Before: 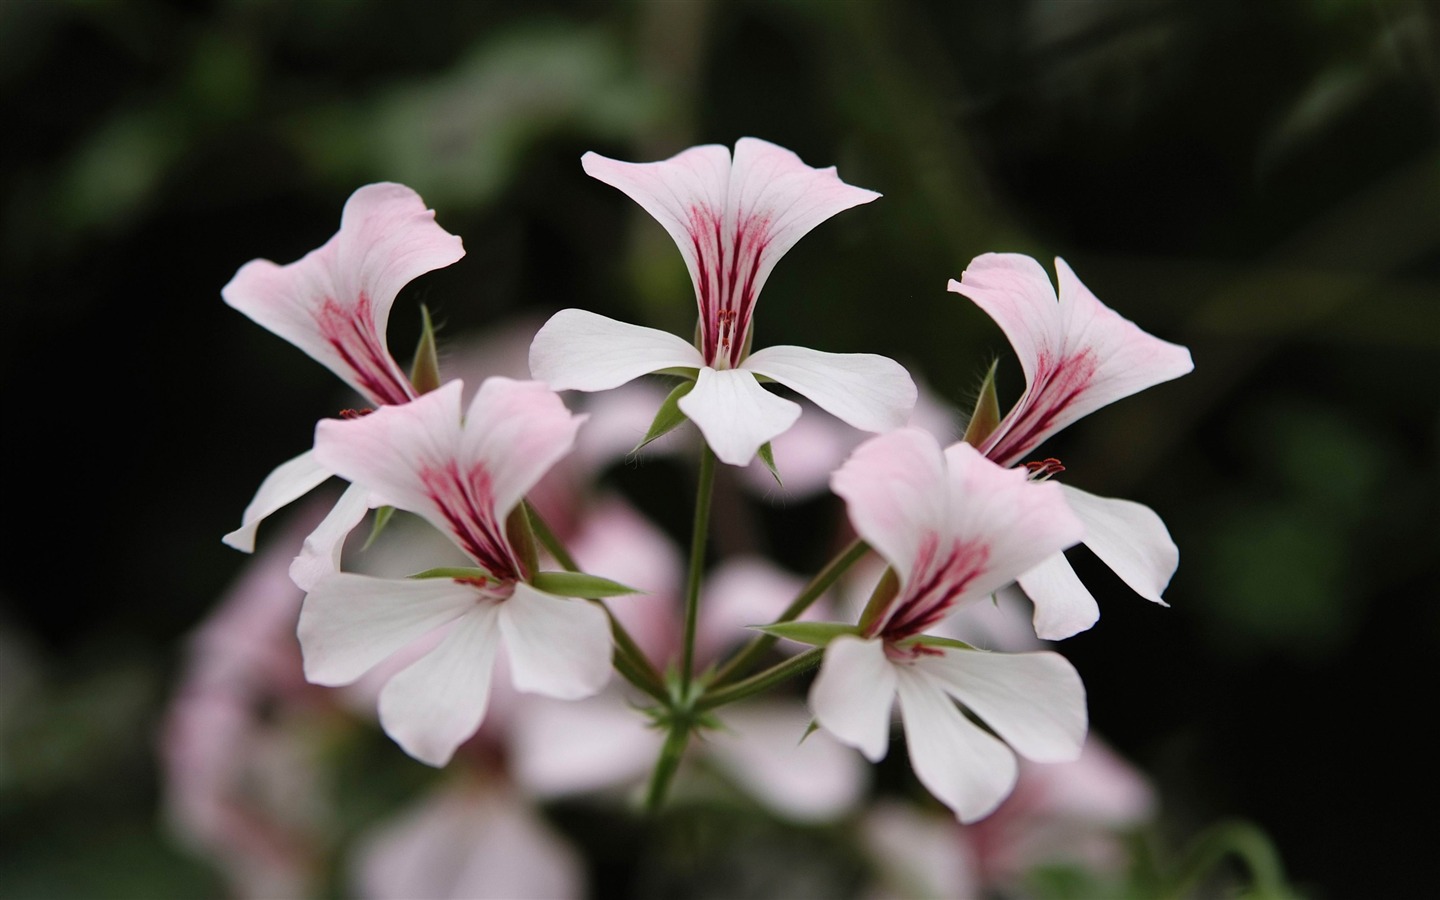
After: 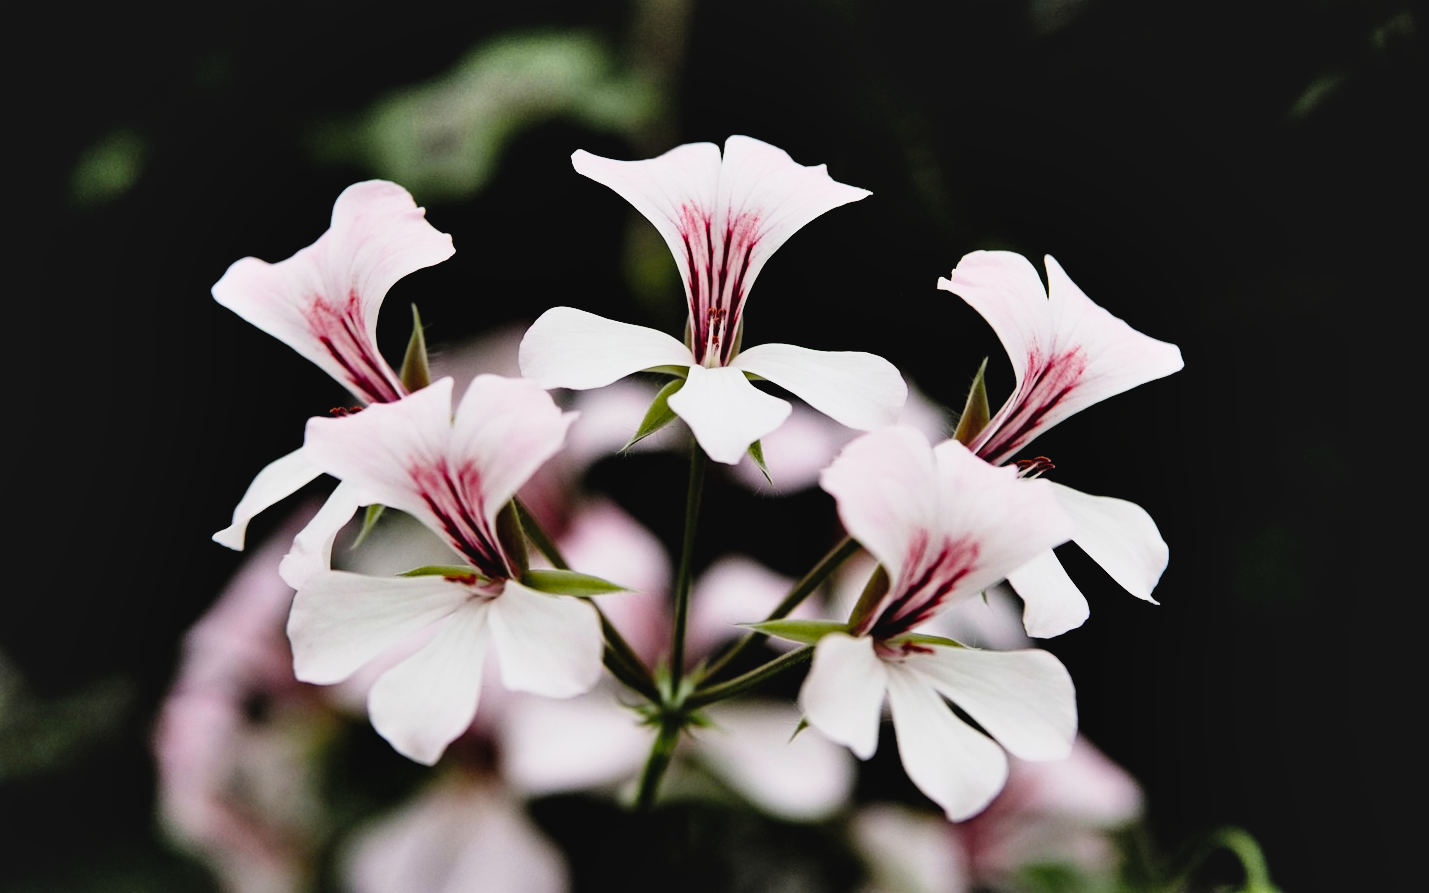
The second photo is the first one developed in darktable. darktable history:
tone curve: curves: ch0 [(0.003, 0.032) (0.037, 0.037) (0.149, 0.117) (0.297, 0.318) (0.41, 0.48) (0.541, 0.649) (0.722, 0.857) (0.875, 0.946) (1, 0.98)]; ch1 [(0, 0) (0.305, 0.325) (0.453, 0.437) (0.482, 0.474) (0.501, 0.498) (0.506, 0.503) (0.559, 0.576) (0.6, 0.635) (0.656, 0.707) (1, 1)]; ch2 [(0, 0) (0.323, 0.277) (0.408, 0.399) (0.45, 0.48) (0.499, 0.502) (0.515, 0.532) (0.573, 0.602) (0.653, 0.675) (0.75, 0.756) (1, 1)], preserve colors none
shadows and highlights: shadows 52.12, highlights -28.26, soften with gaussian
exposure: black level correction 0, compensate exposure bias true, compensate highlight preservation false
crop and rotate: left 0.706%, top 0.331%, bottom 0.386%
filmic rgb: black relative exposure -7.78 EV, white relative exposure 4.36 EV, target black luminance 0%, hardness 3.76, latitude 50.57%, contrast 1.063, highlights saturation mix 9.25%, shadows ↔ highlights balance -0.283%, add noise in highlights 0.098, color science v4 (2020), type of noise poissonian
haze removal: compatibility mode true, adaptive false
contrast brightness saturation: contrast 0.099, saturation -0.379
